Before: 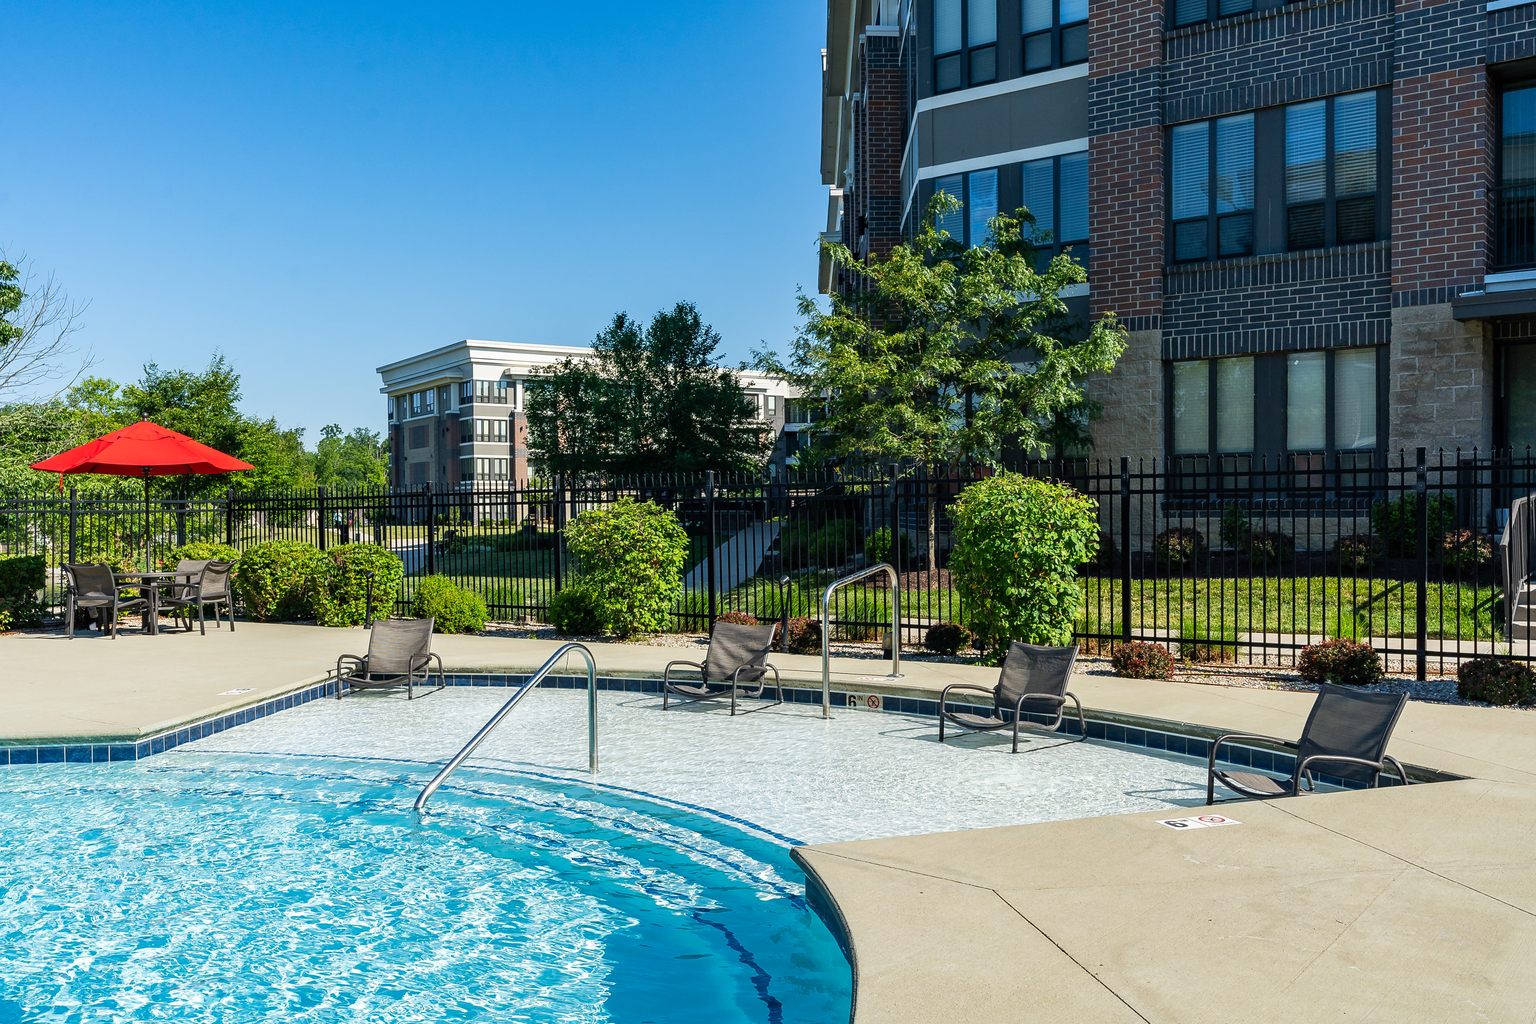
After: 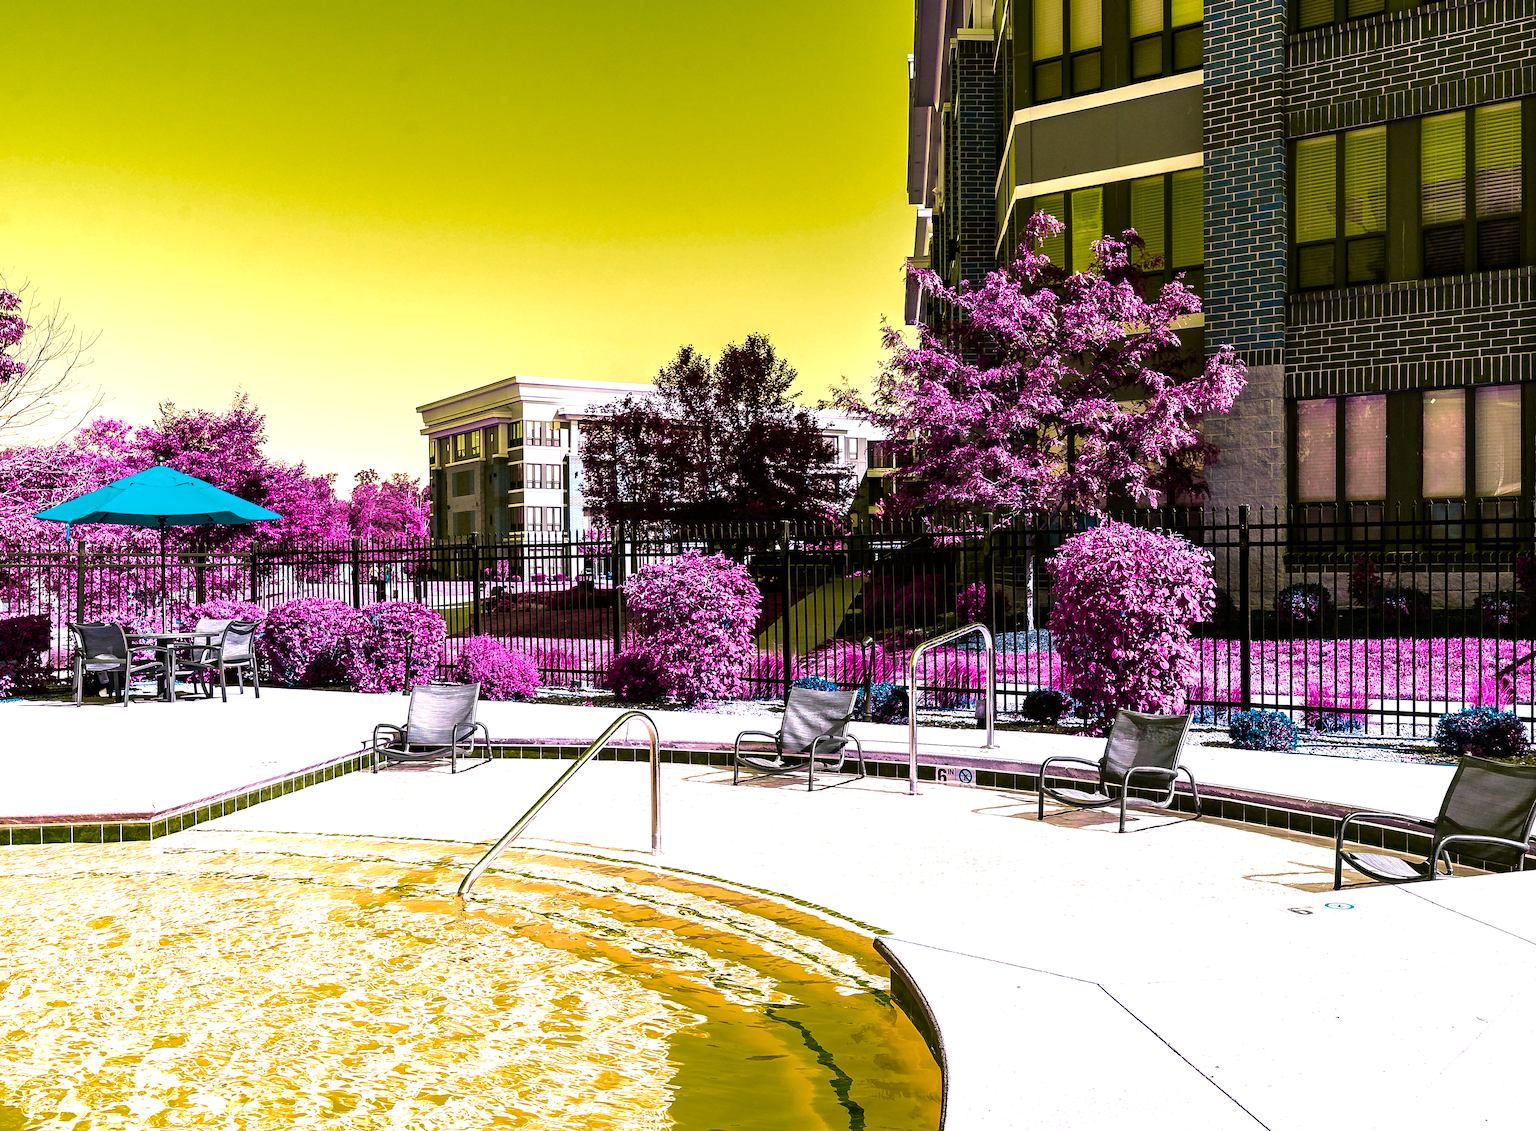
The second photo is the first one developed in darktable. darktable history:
crop: right 9.502%, bottom 0.046%
velvia: strength 22.4%
color balance rgb: highlights gain › chroma 1.367%, highlights gain › hue 50.83°, perceptual saturation grading › global saturation 29.562%, hue shift -149.51°, contrast 35.086%, saturation formula JzAzBz (2021)
exposure: exposure 0.638 EV, compensate highlight preservation false
